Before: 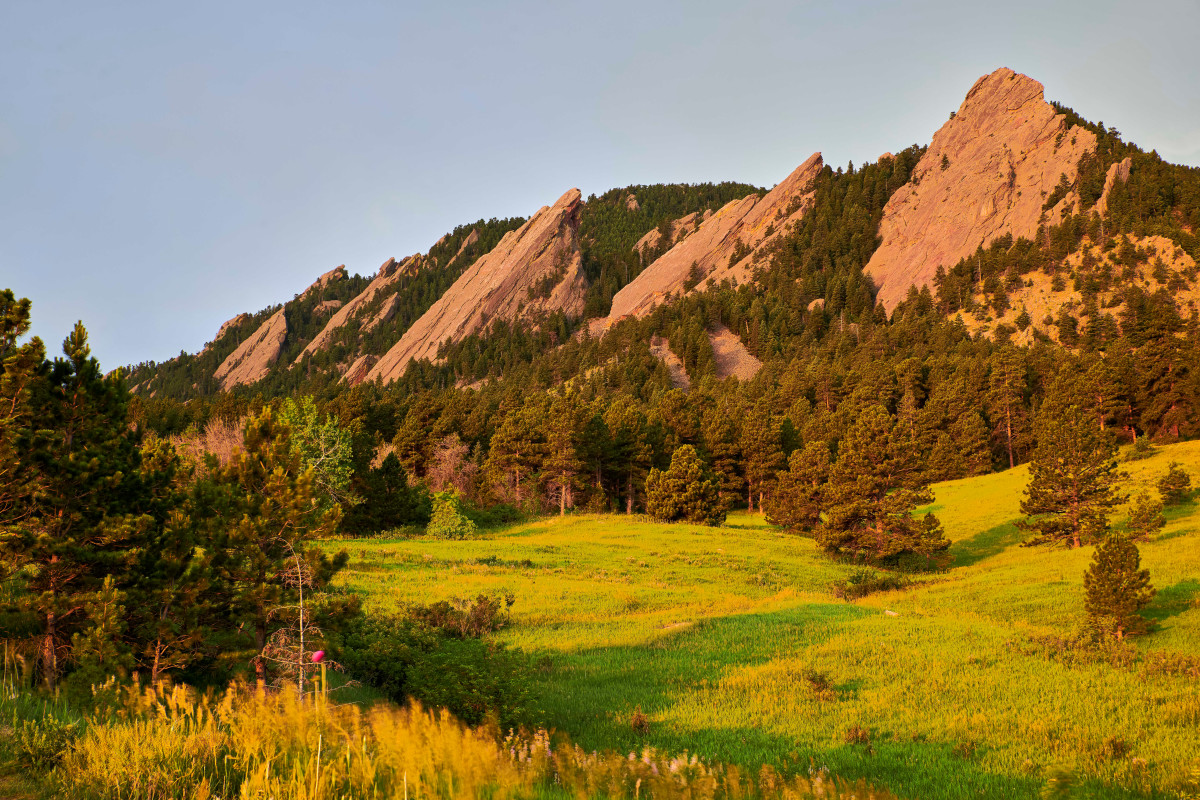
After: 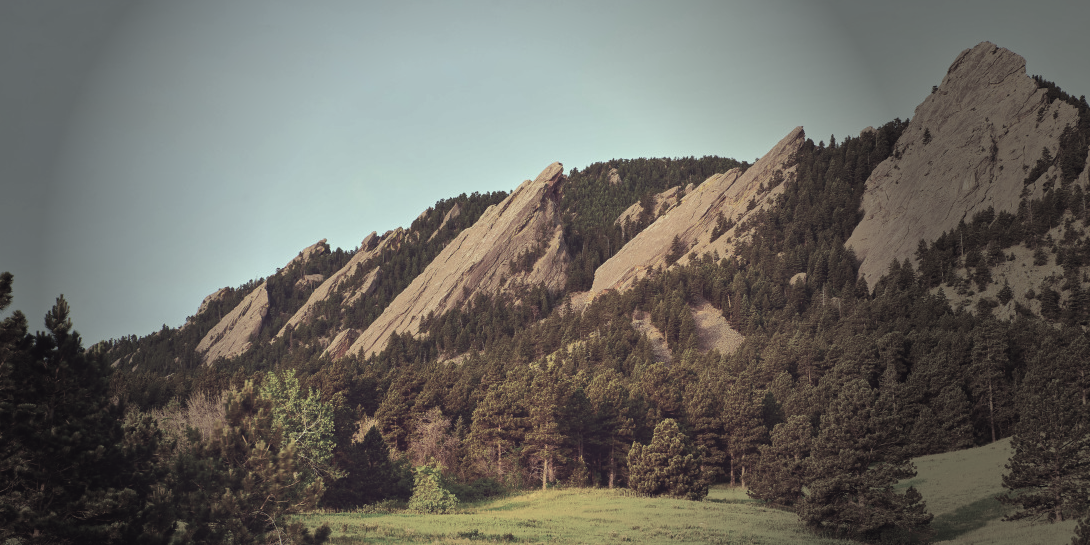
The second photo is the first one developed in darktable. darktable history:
crop: left 1.549%, top 3.37%, right 7.615%, bottom 28.421%
color correction: highlights a* -20.55, highlights b* 20.65, shadows a* 19.59, shadows b* -20.37, saturation 0.423
color calibration: illuminant Planckian (black body), adaptation linear Bradford (ICC v4), x 0.36, y 0.366, temperature 4519.35 K
vignetting: fall-off start 39.87%, fall-off radius 41.06%, brightness -0.7, center (-0.119, -0.003)
color balance rgb: global offset › luminance 1.506%, perceptual saturation grading › global saturation 0.857%, global vibrance 20%
